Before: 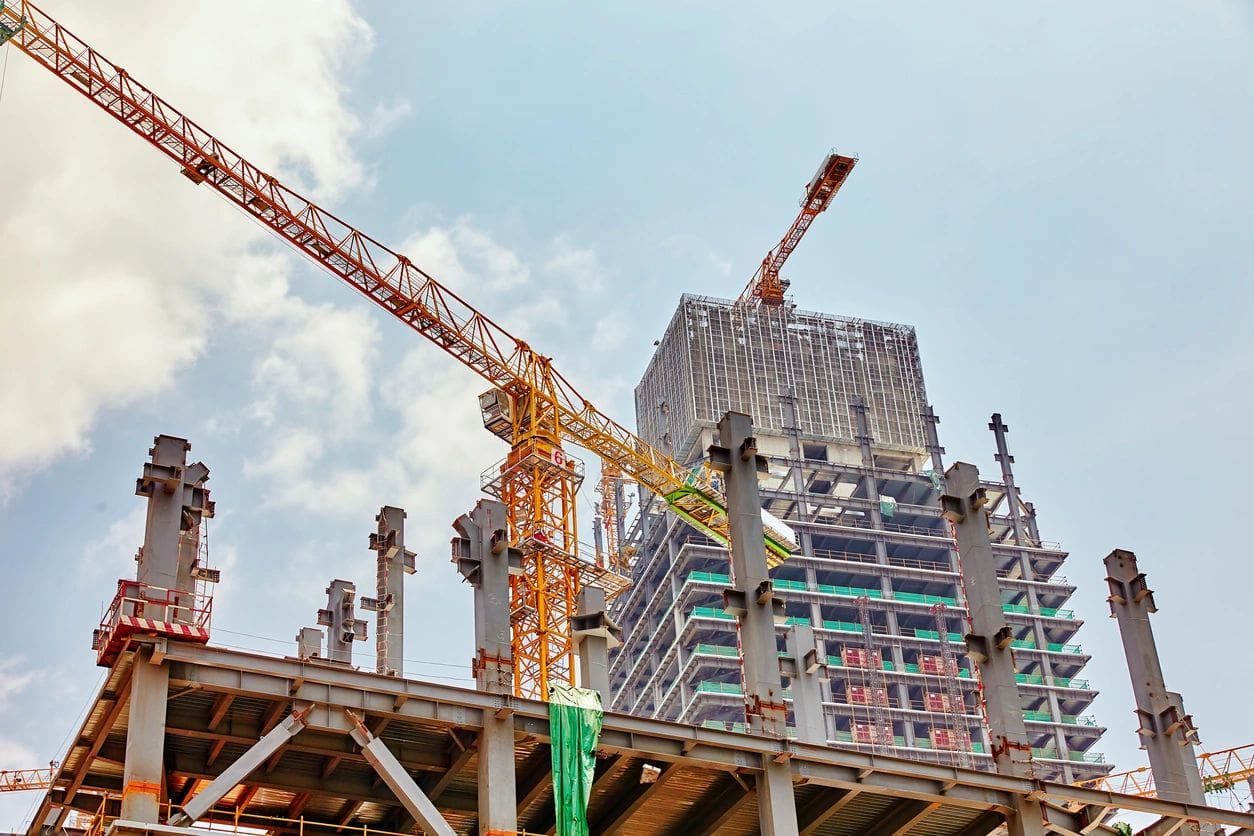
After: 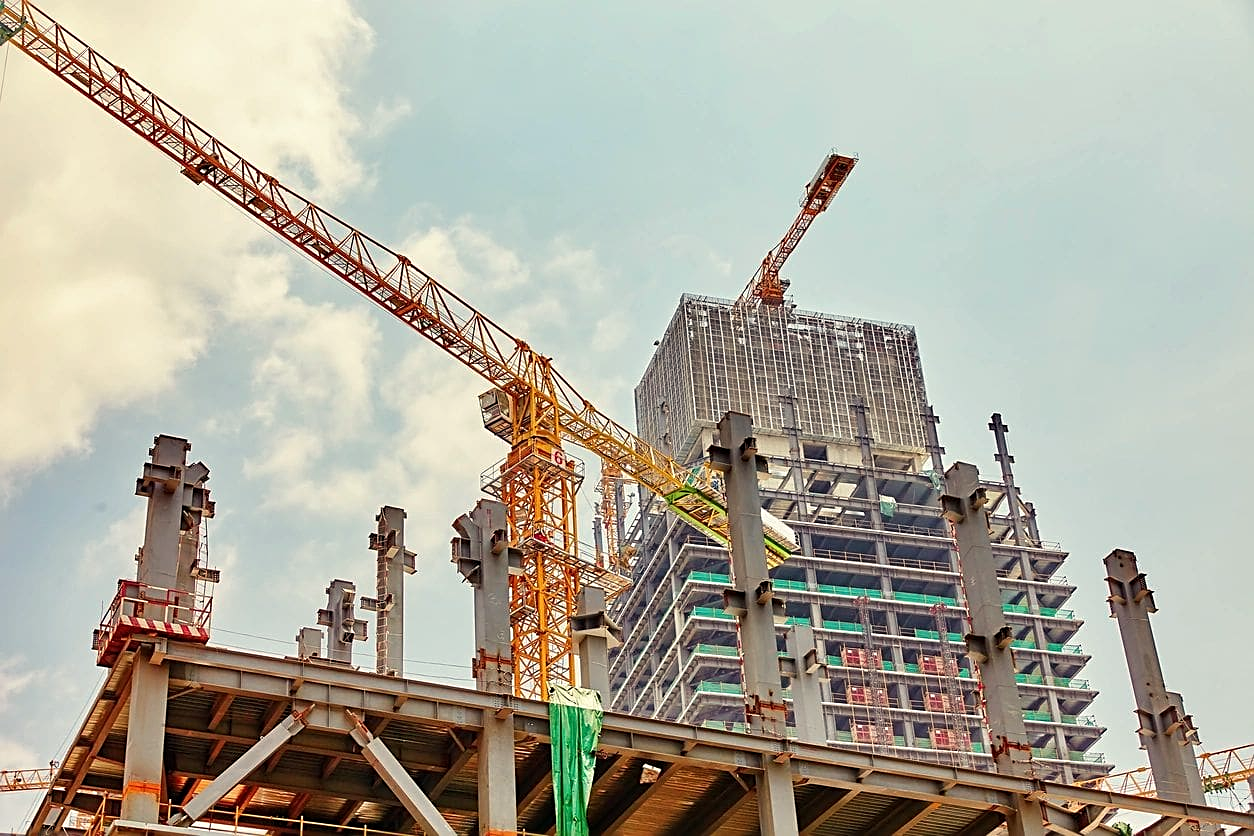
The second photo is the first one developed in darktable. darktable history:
sharpen: on, module defaults
white balance: red 1.029, blue 0.92
